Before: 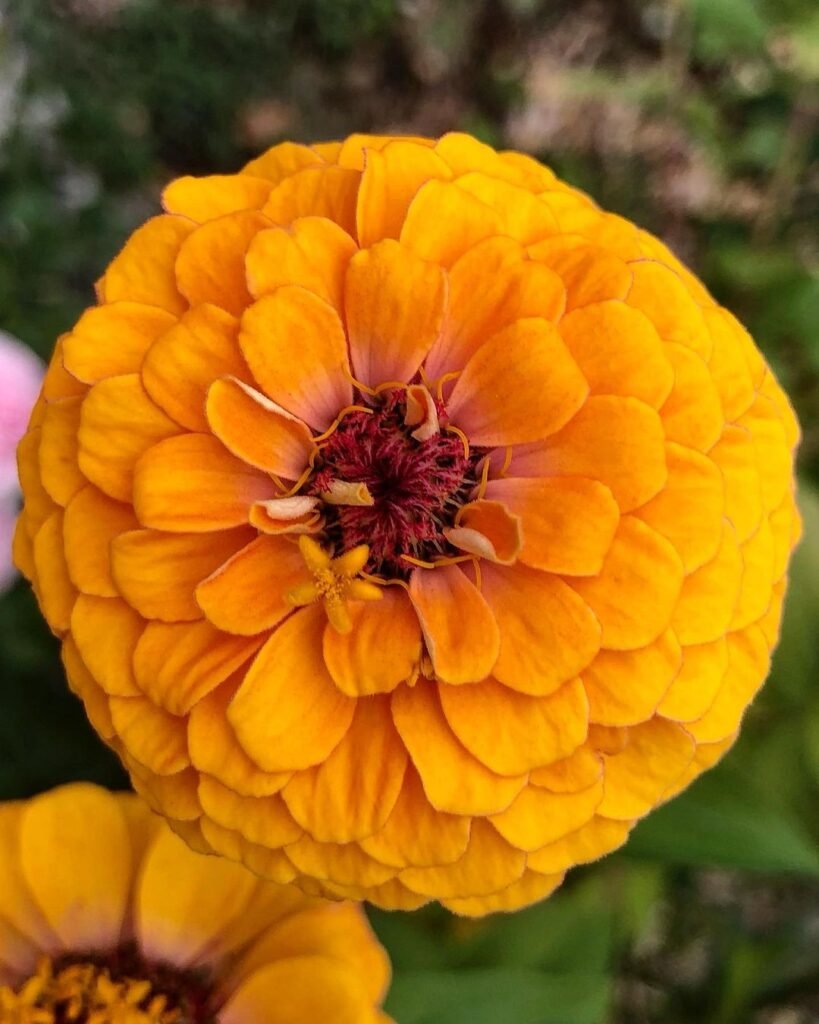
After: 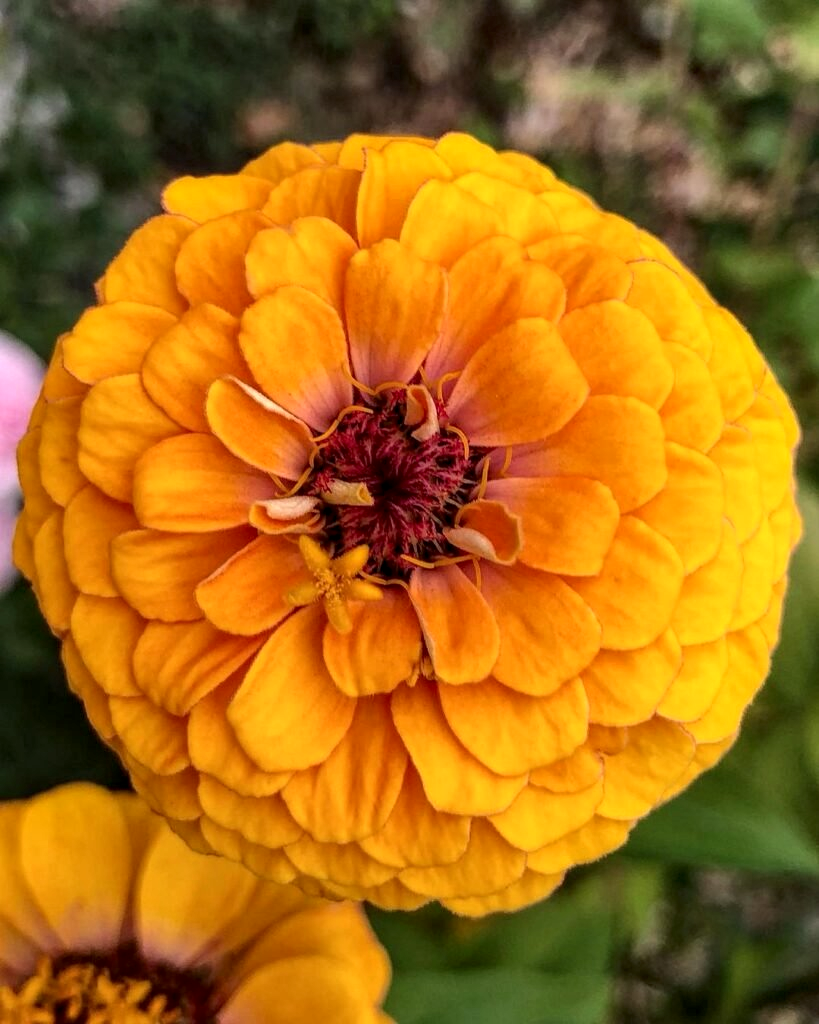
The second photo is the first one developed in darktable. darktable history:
local contrast: detail 130%
exposure: exposure 0.125 EV, compensate highlight preservation false
